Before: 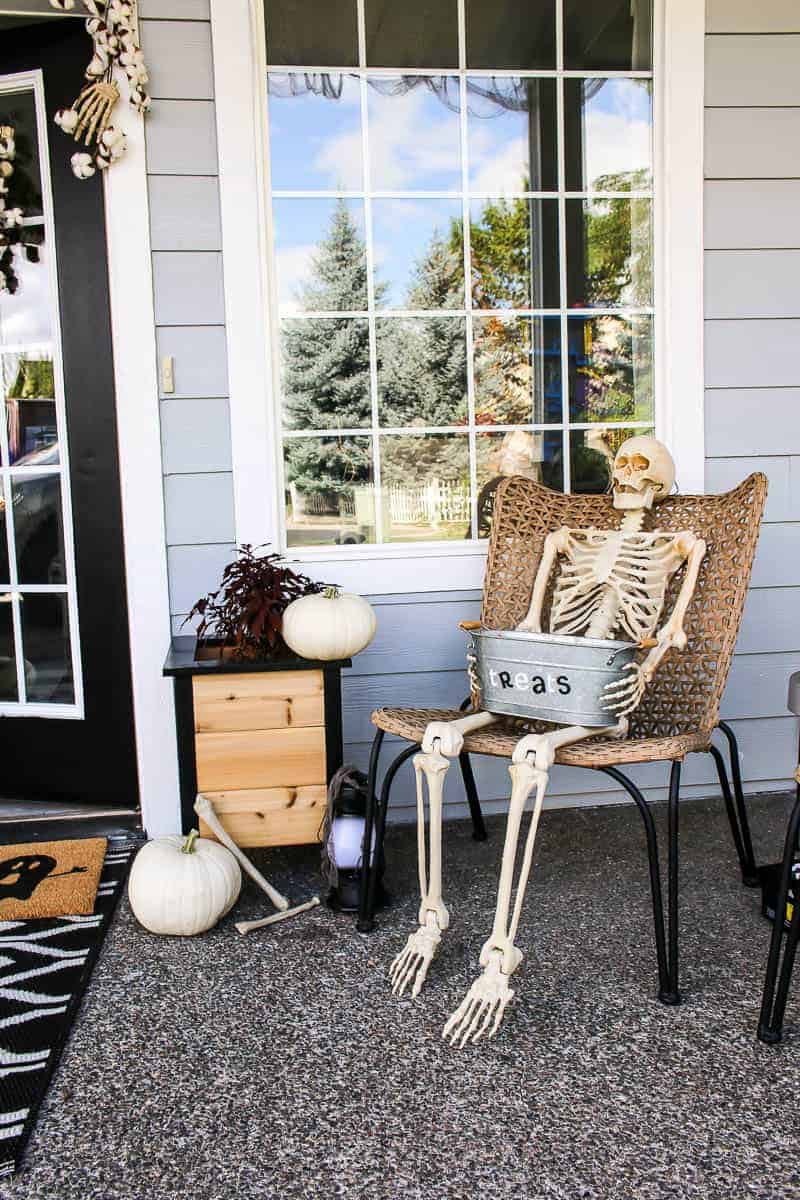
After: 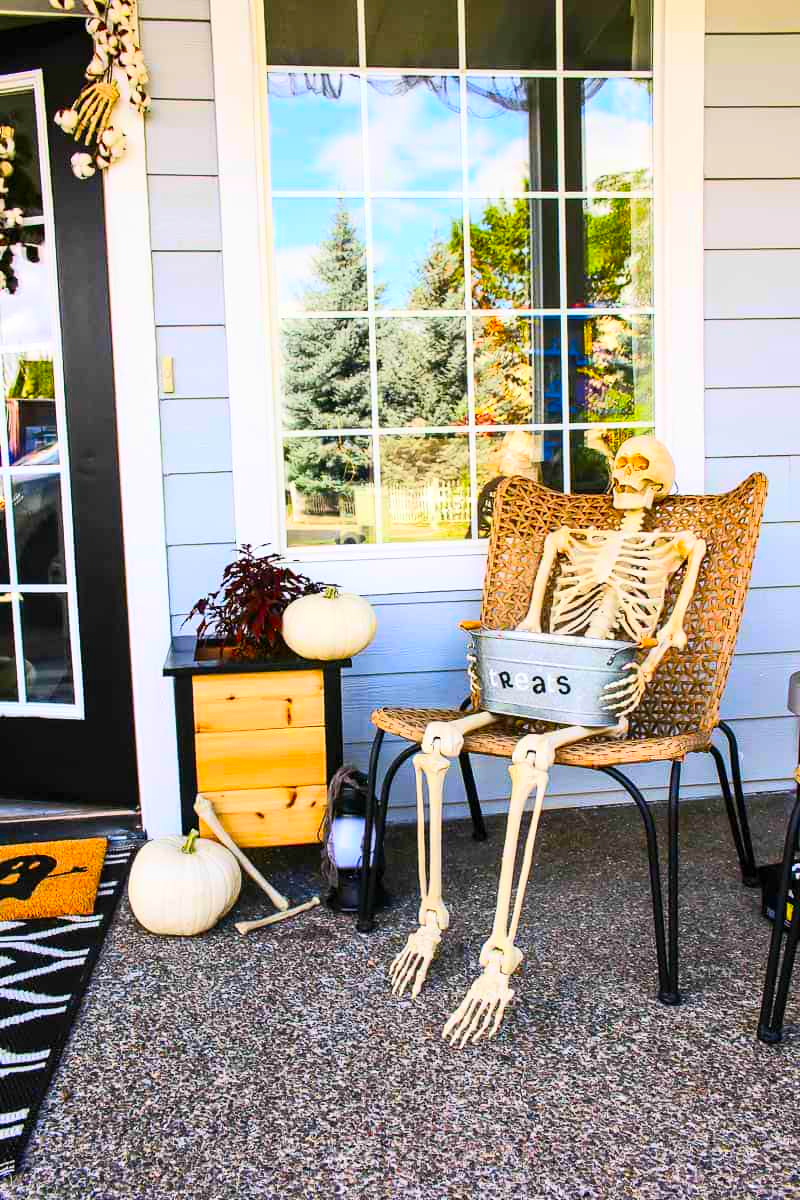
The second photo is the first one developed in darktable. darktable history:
color contrast: green-magenta contrast 1.55, blue-yellow contrast 1.83
contrast brightness saturation: contrast 0.2, brightness 0.16, saturation 0.22
